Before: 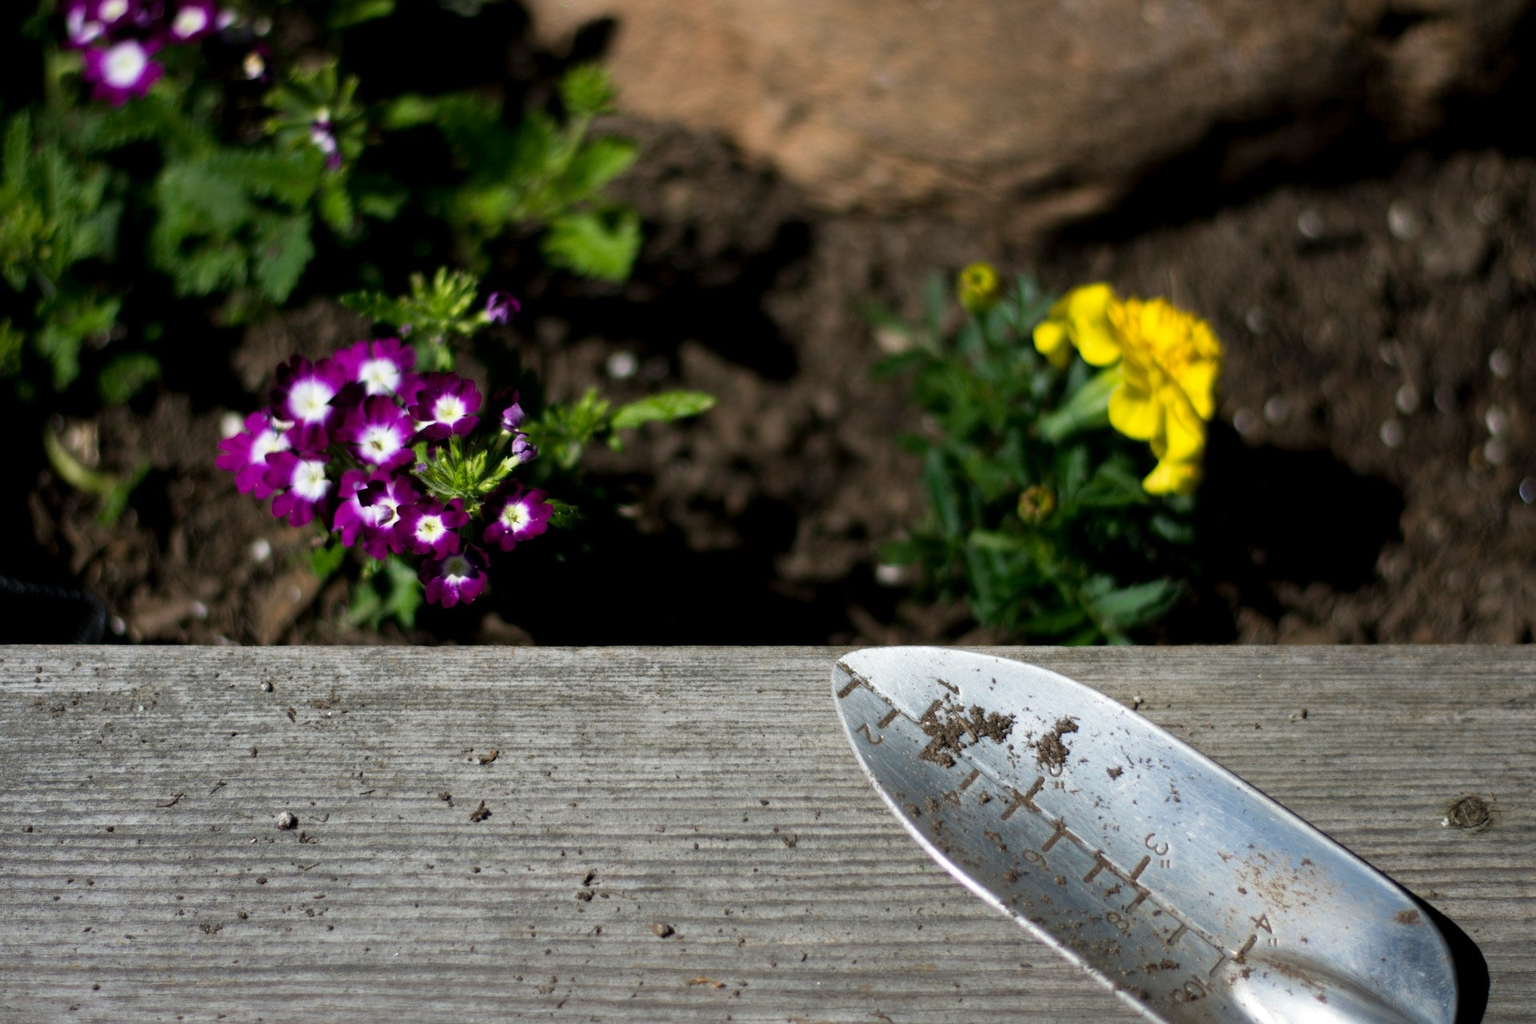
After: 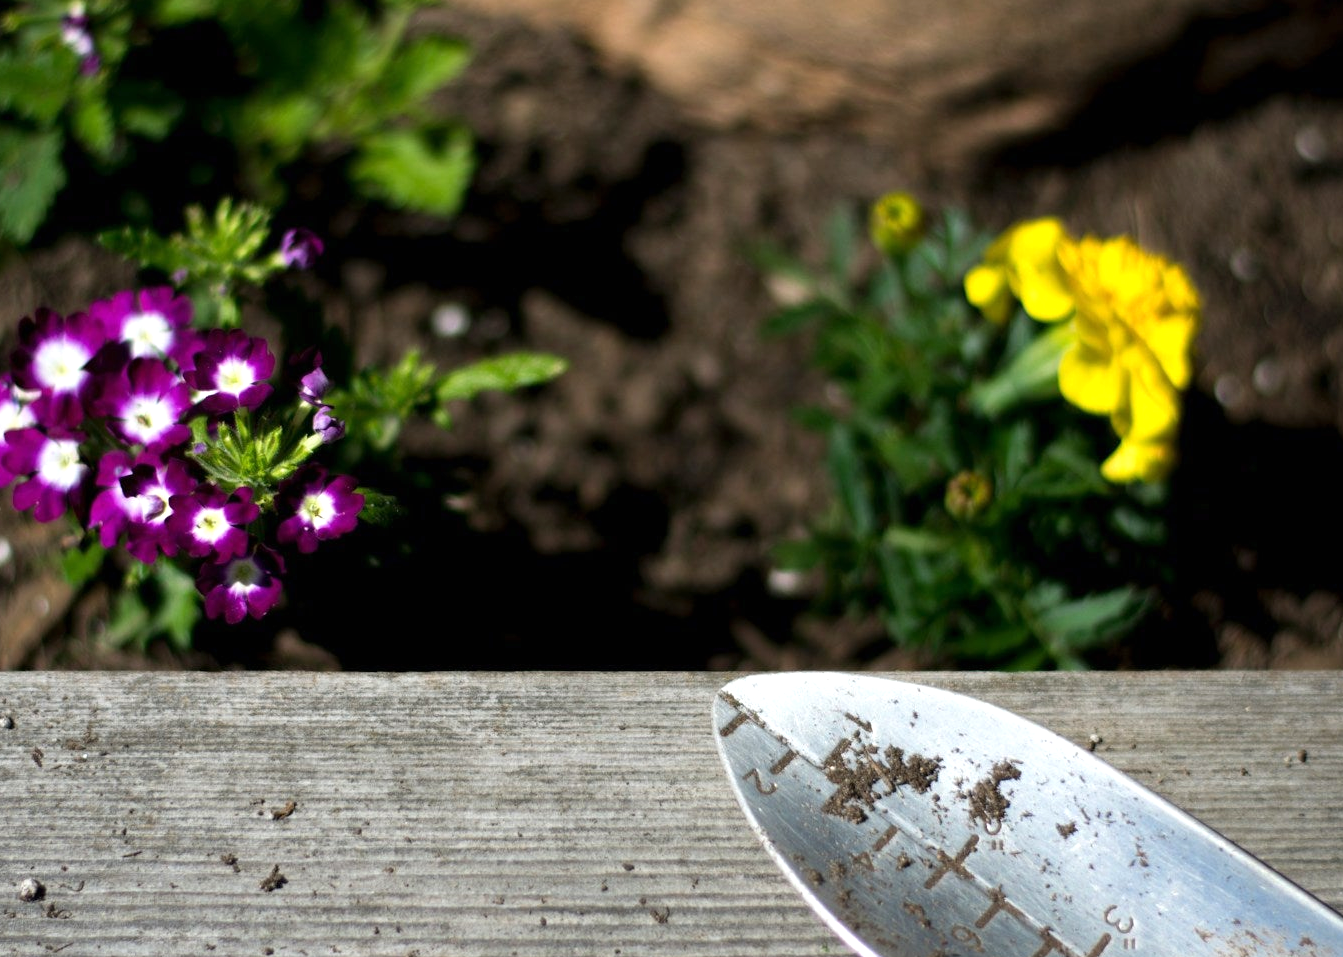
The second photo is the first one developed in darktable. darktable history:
crop and rotate: left 17.046%, top 10.659%, right 12.989%, bottom 14.553%
exposure: black level correction 0, exposure 0.4 EV, compensate exposure bias true, compensate highlight preservation false
tone equalizer: on, module defaults
